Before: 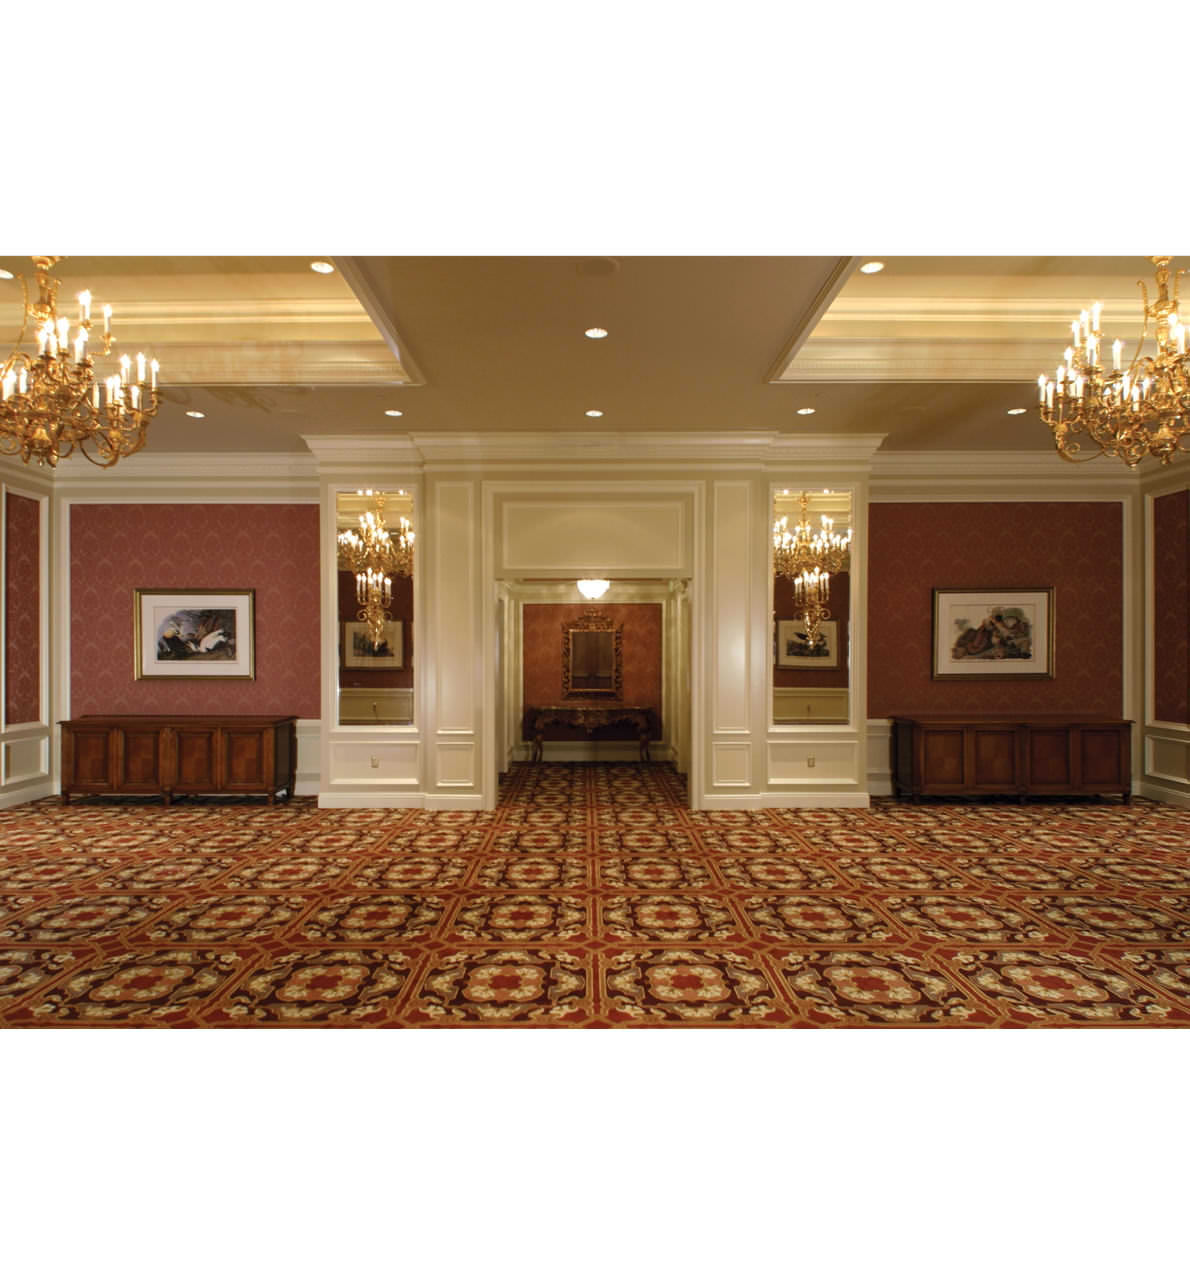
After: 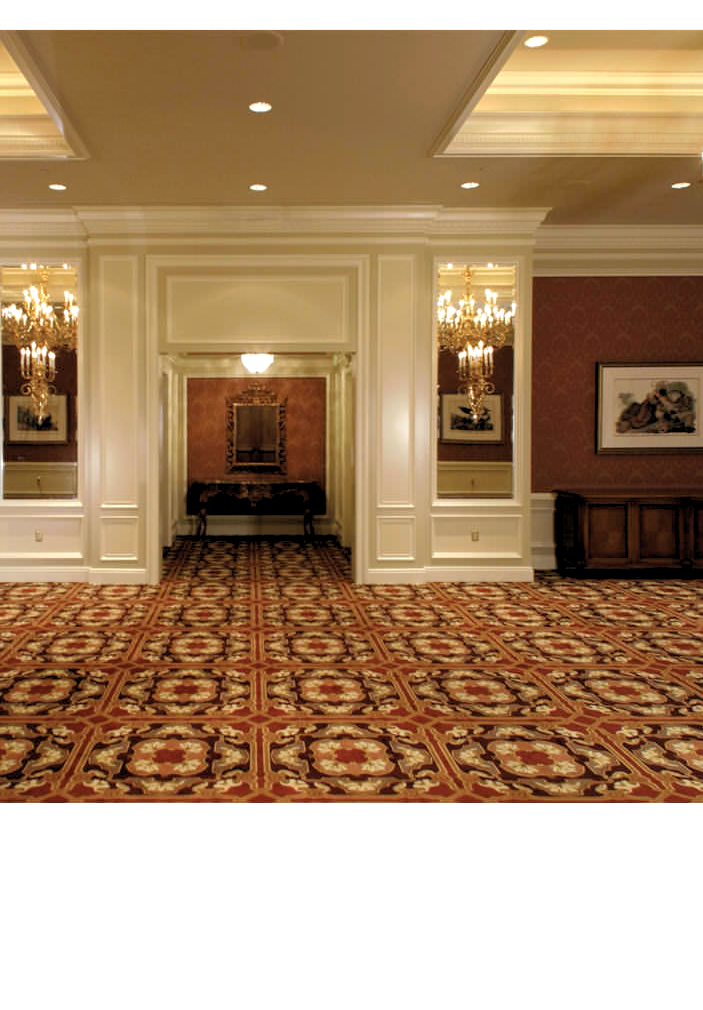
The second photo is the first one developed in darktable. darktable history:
crop and rotate: left 28.256%, top 17.734%, right 12.656%, bottom 3.573%
rgb levels: levels [[0.01, 0.419, 0.839], [0, 0.5, 1], [0, 0.5, 1]]
